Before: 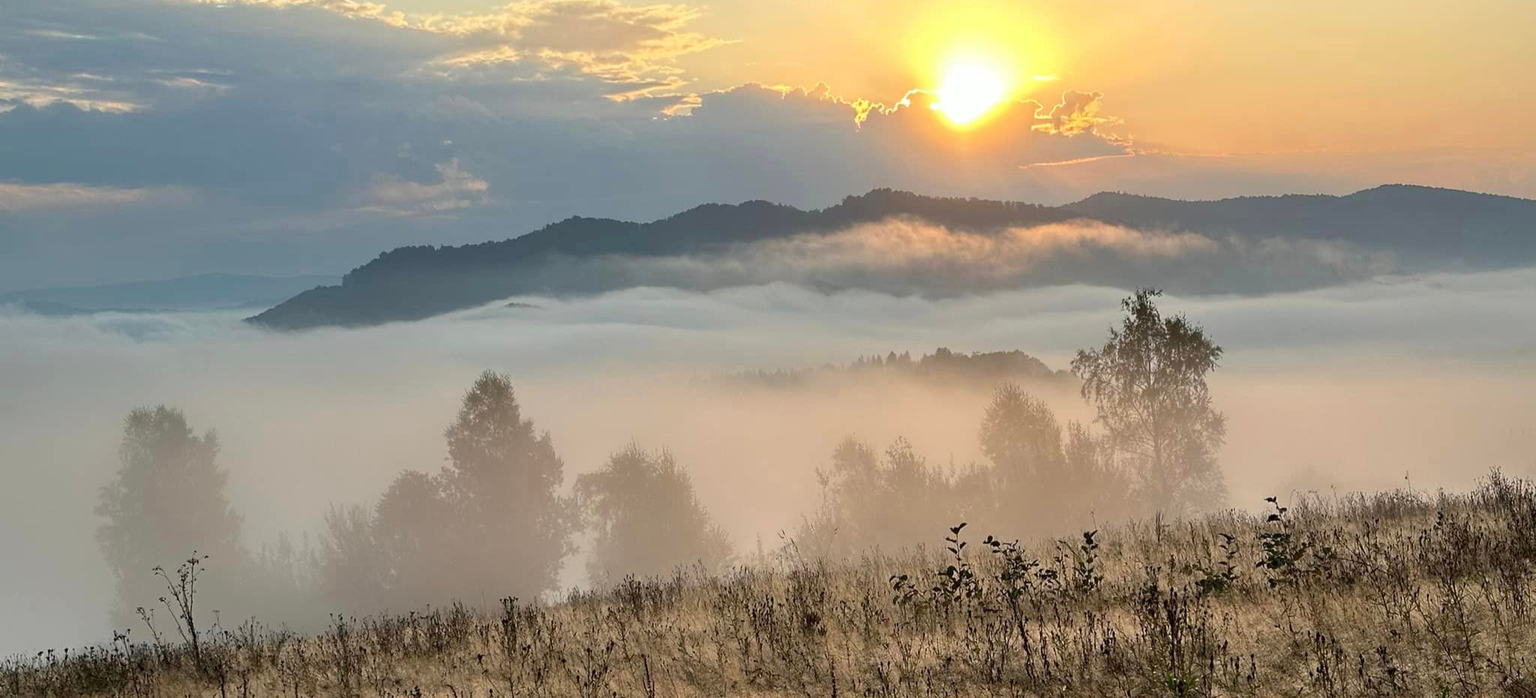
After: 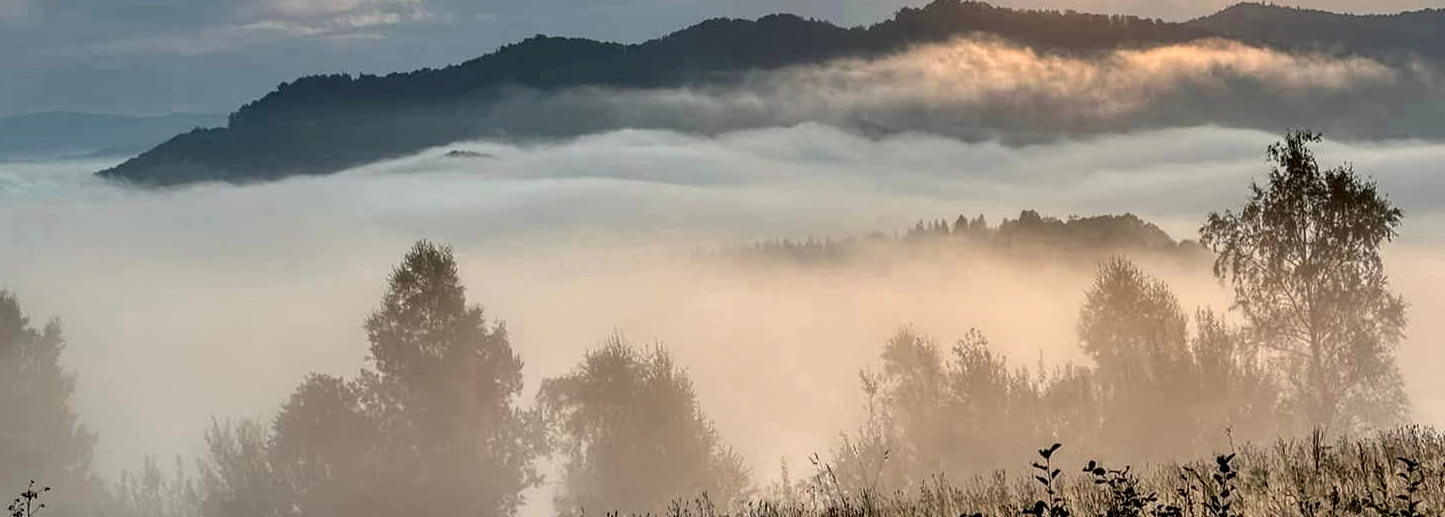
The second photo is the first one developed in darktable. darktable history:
crop: left 11.152%, top 27.299%, right 18.243%, bottom 17.03%
local contrast: highlights 2%, shadows 5%, detail 182%
